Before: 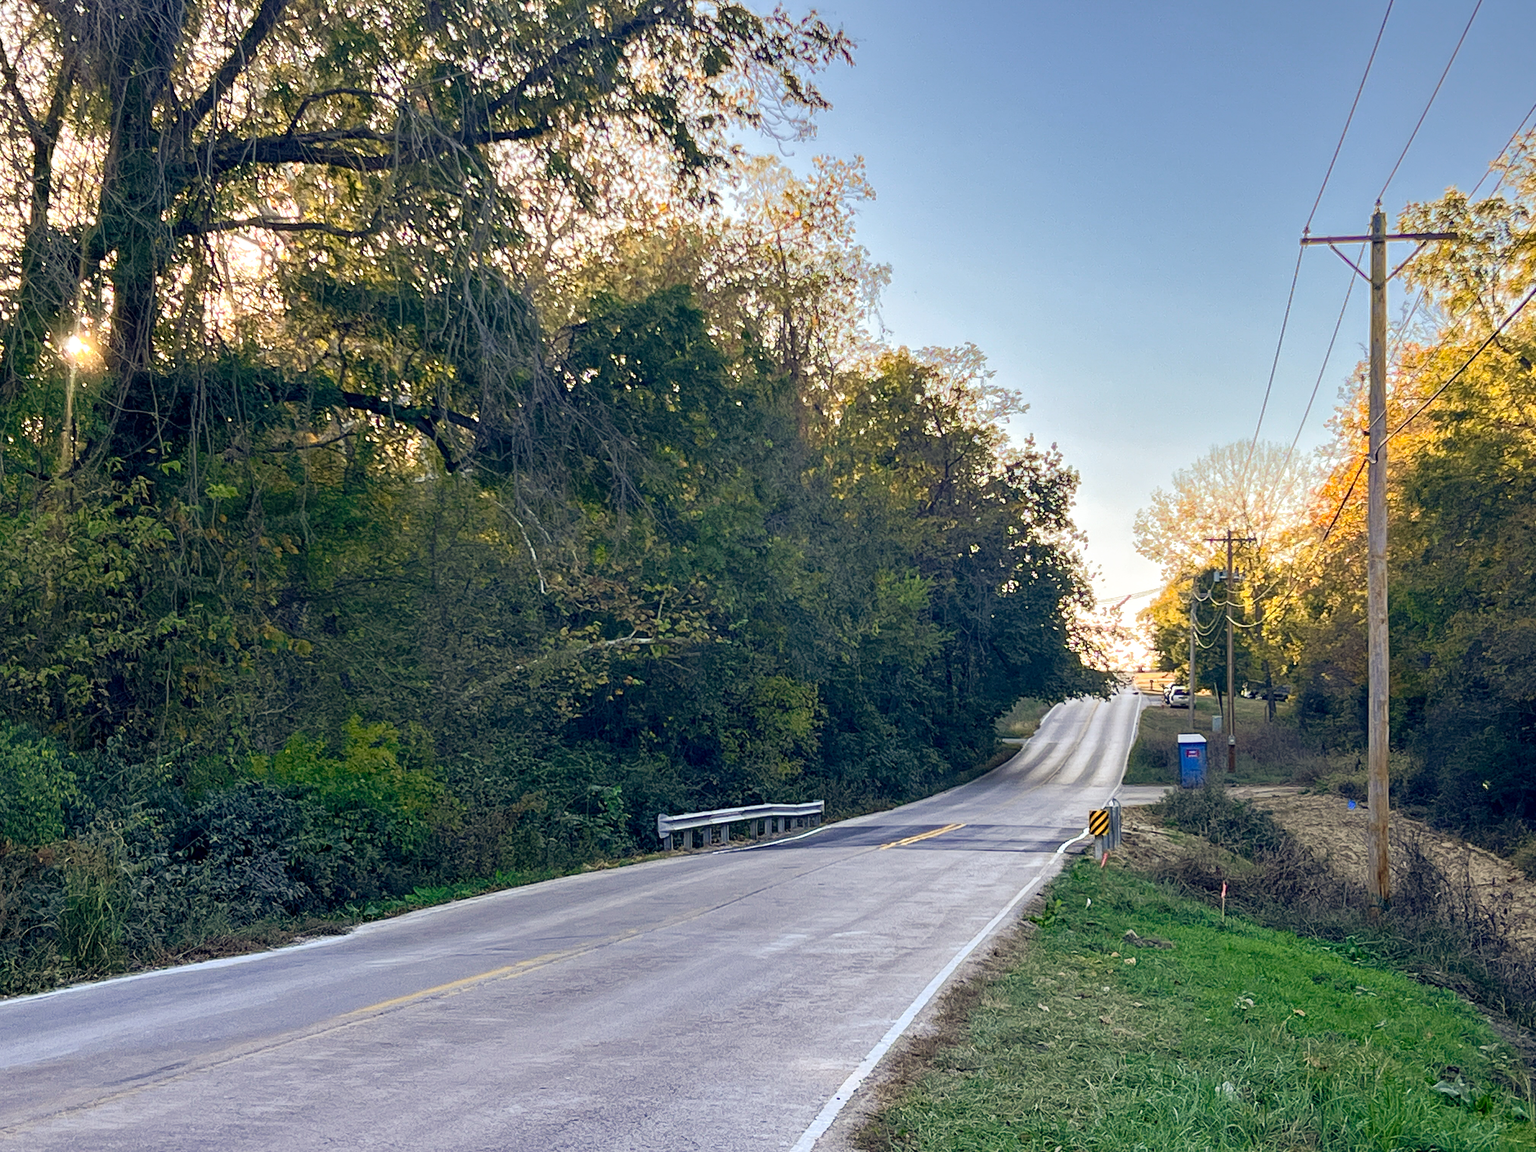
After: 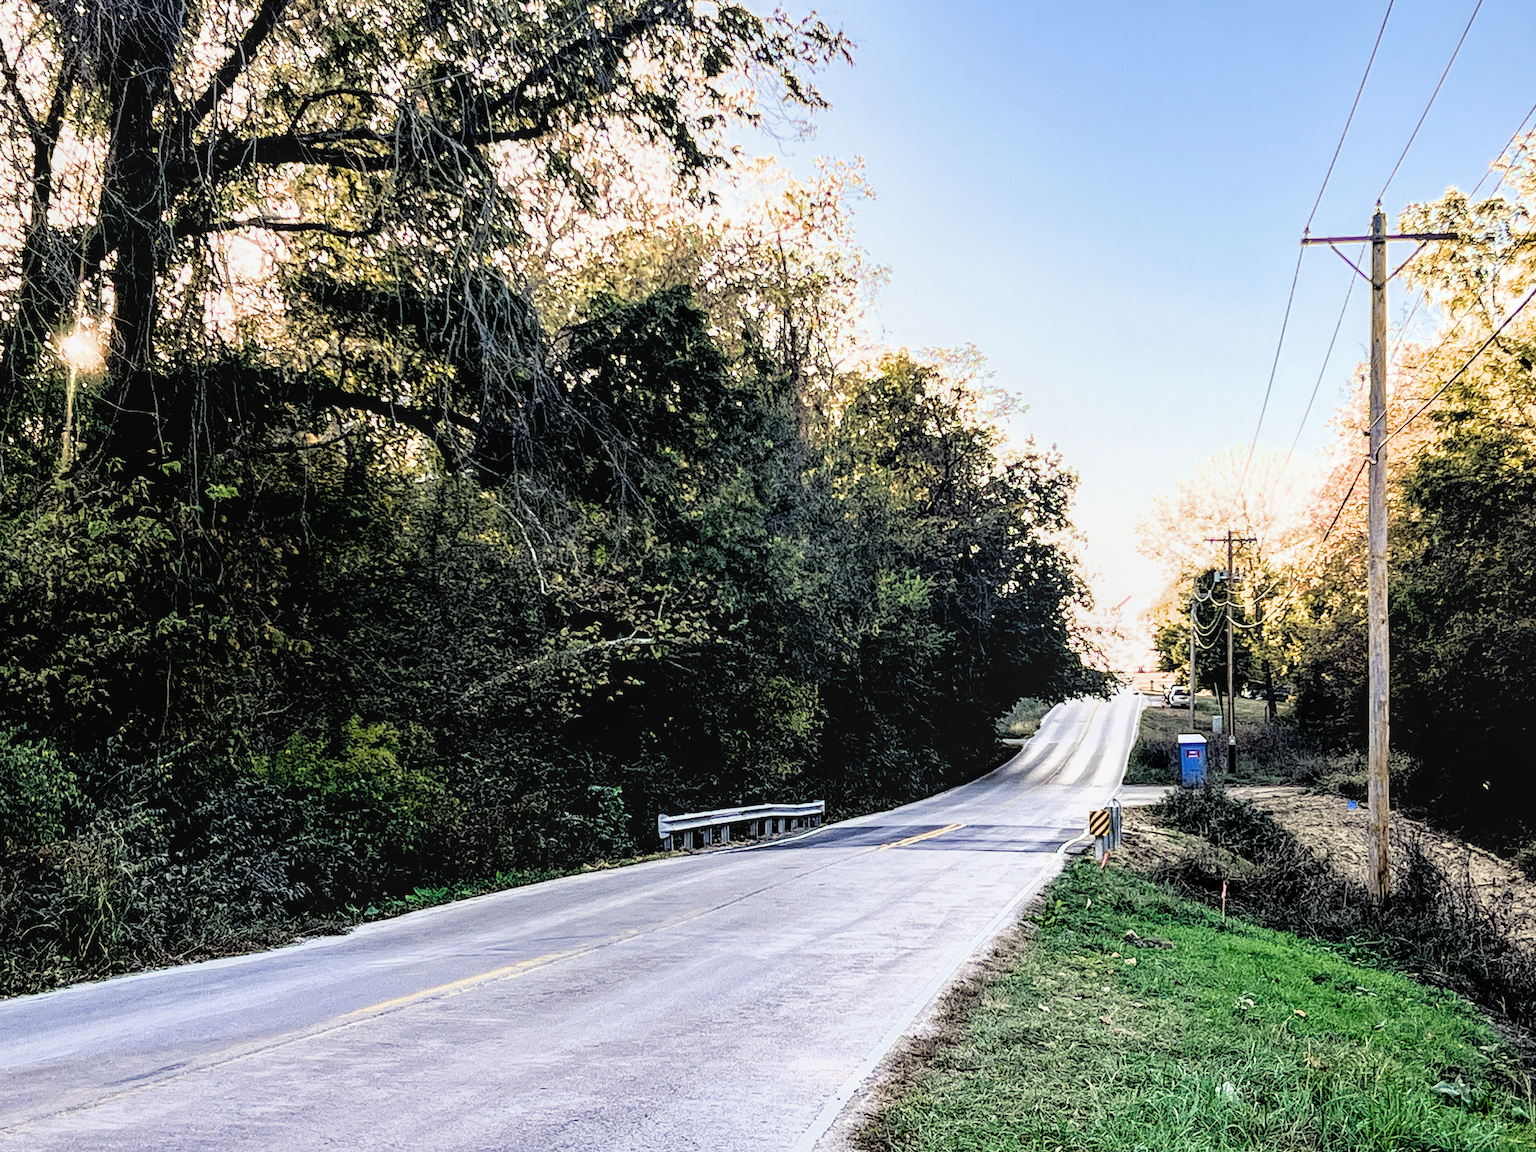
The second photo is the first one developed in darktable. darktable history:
local contrast: on, module defaults
tone equalizer: -8 EV -0.77 EV, -7 EV -0.667 EV, -6 EV -0.634 EV, -5 EV -0.366 EV, -3 EV 0.397 EV, -2 EV 0.6 EV, -1 EV 0.694 EV, +0 EV 0.736 EV
filmic rgb: middle gray luminance 13.69%, black relative exposure -1.96 EV, white relative exposure 3.12 EV, target black luminance 0%, hardness 1.8, latitude 58.64%, contrast 1.732, highlights saturation mix 3.82%, shadows ↔ highlights balance -36.83%, contrast in shadows safe
